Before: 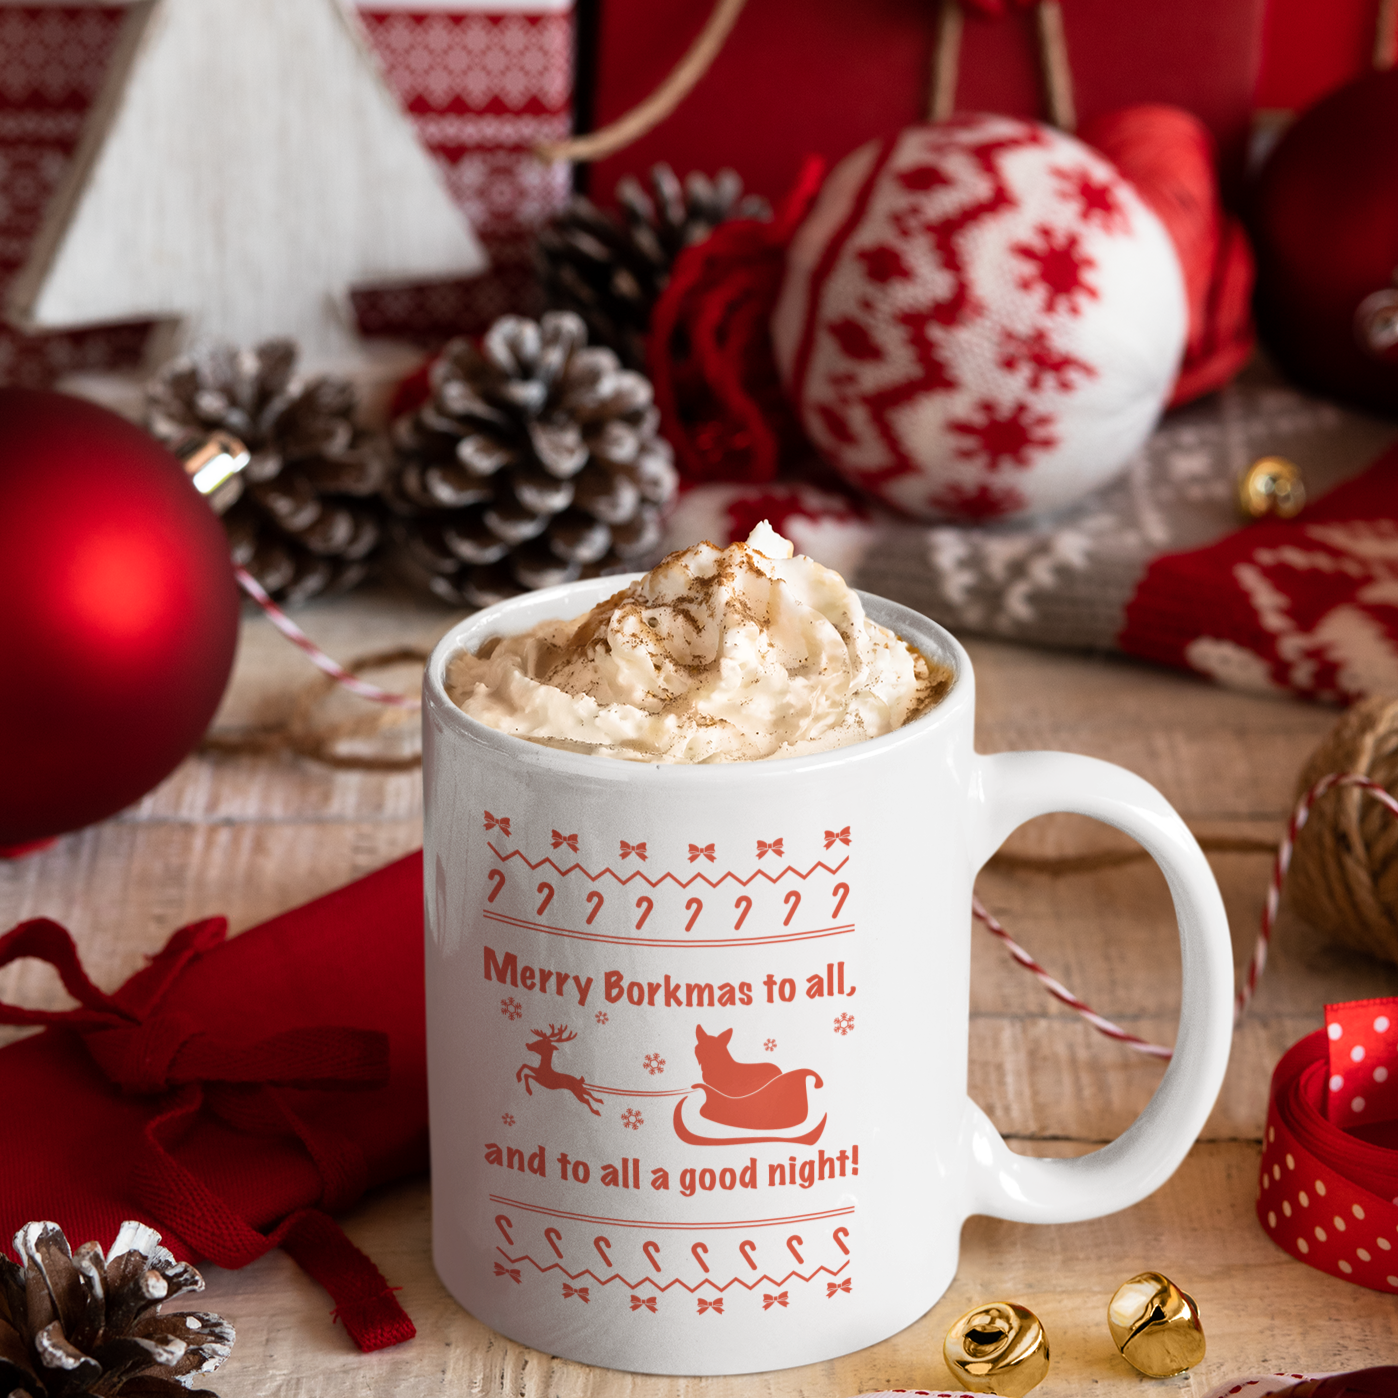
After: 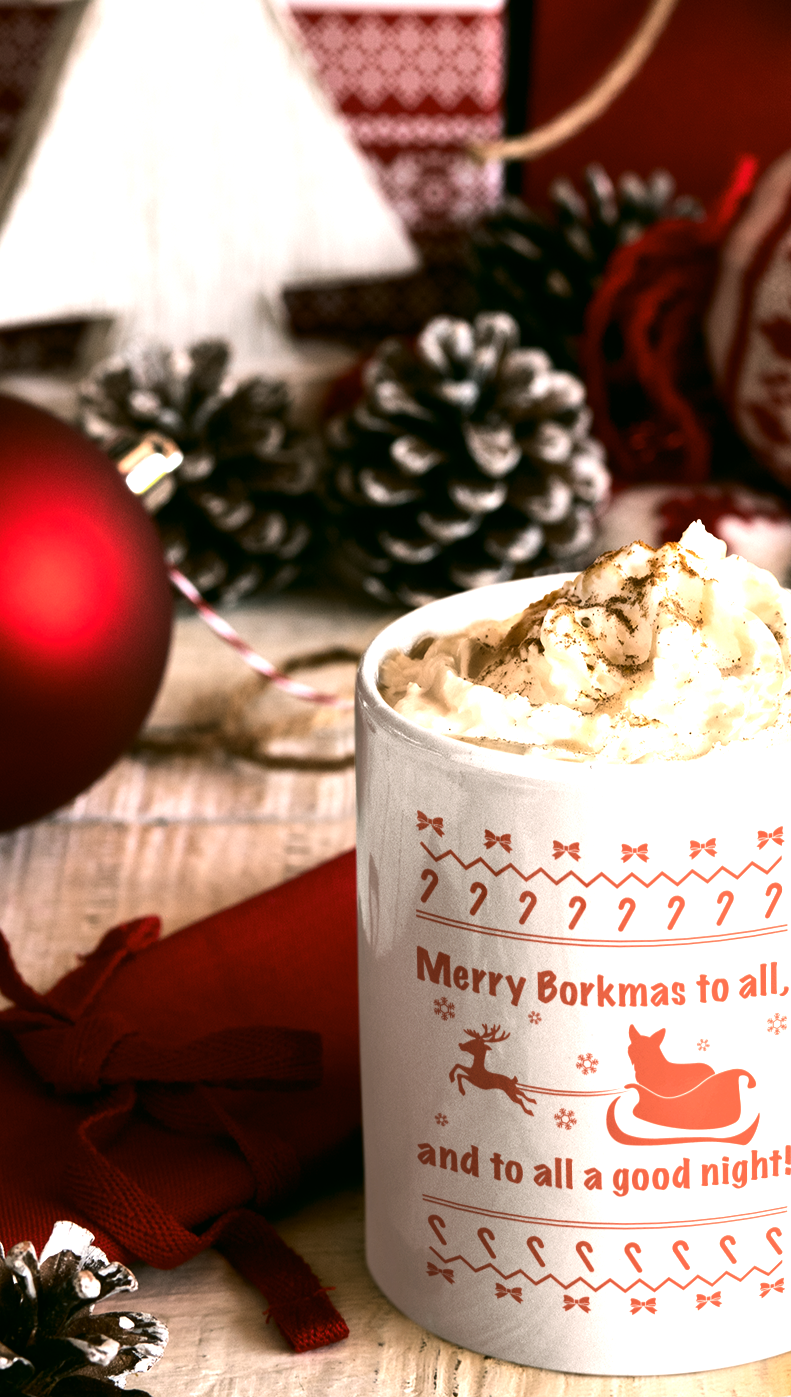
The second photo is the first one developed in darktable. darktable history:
tone equalizer: -8 EV -1.06 EV, -7 EV -1.01 EV, -6 EV -0.878 EV, -5 EV -0.547 EV, -3 EV 0.585 EV, -2 EV 0.839 EV, -1 EV 0.99 EV, +0 EV 1.07 EV, edges refinement/feathering 500, mask exposure compensation -1.57 EV, preserve details no
color correction: highlights a* 4.34, highlights b* 4.98, shadows a* -7.01, shadows b* 5.01
crop: left 4.802%, right 38.594%
